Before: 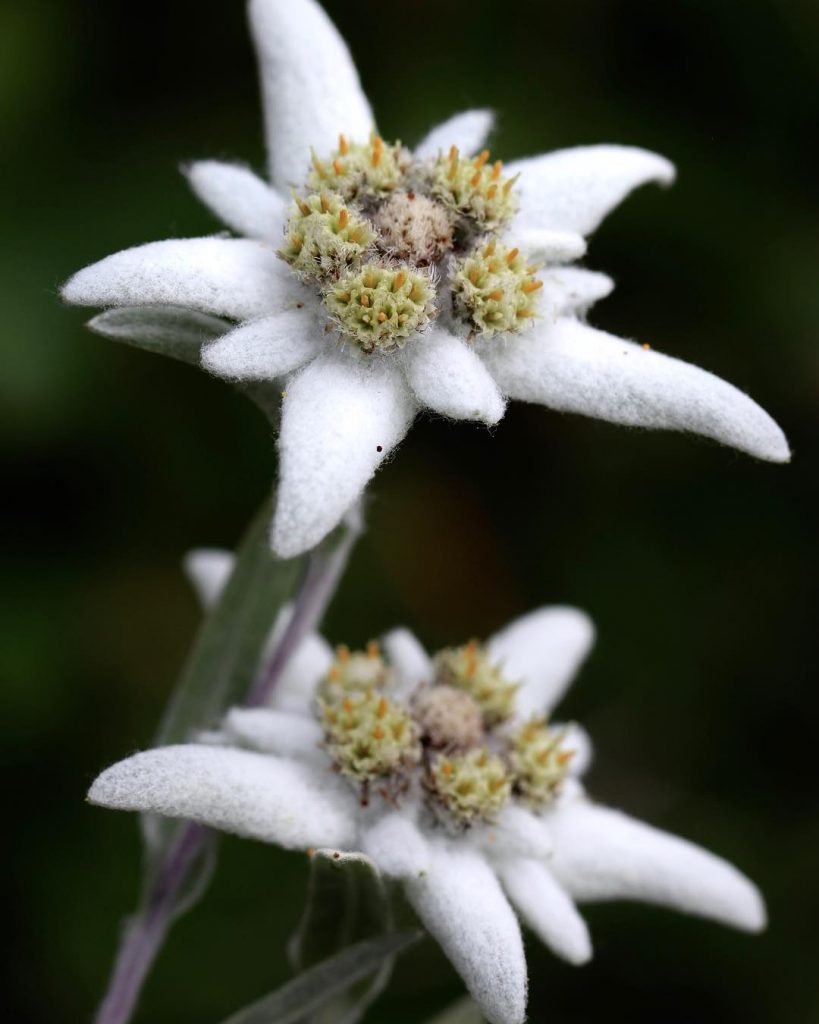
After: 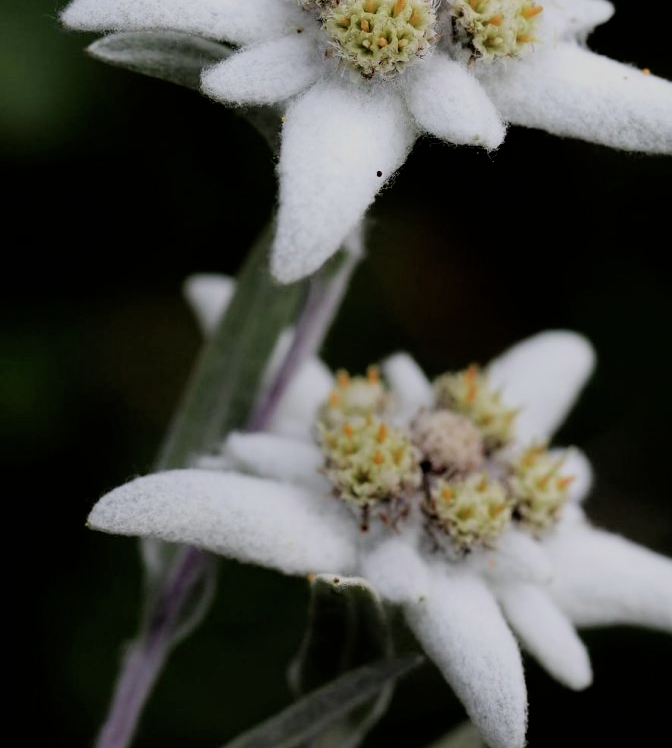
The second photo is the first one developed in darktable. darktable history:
crop: top 26.953%, right 17.947%
filmic rgb: black relative exposure -6.66 EV, white relative exposure 4.56 EV, hardness 3.25
